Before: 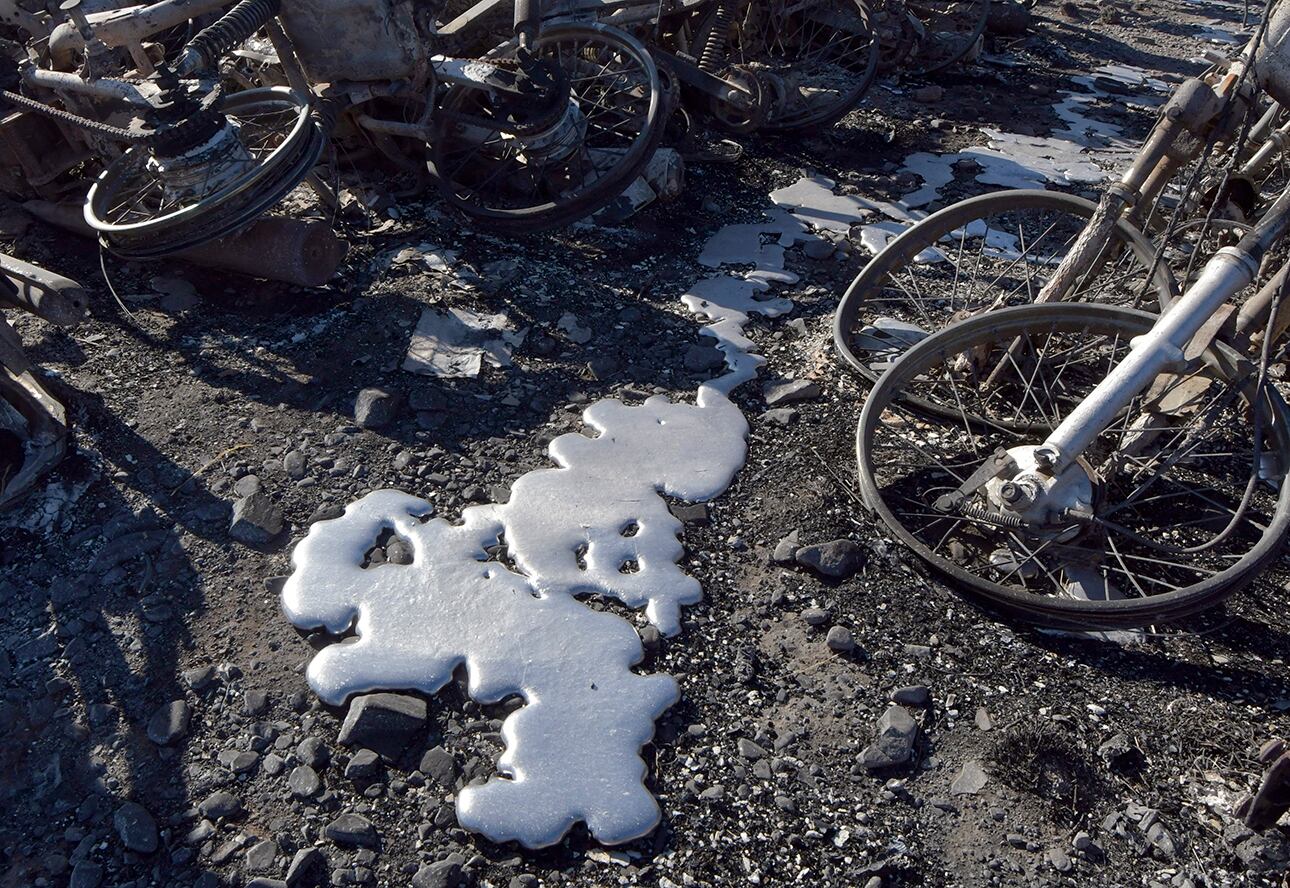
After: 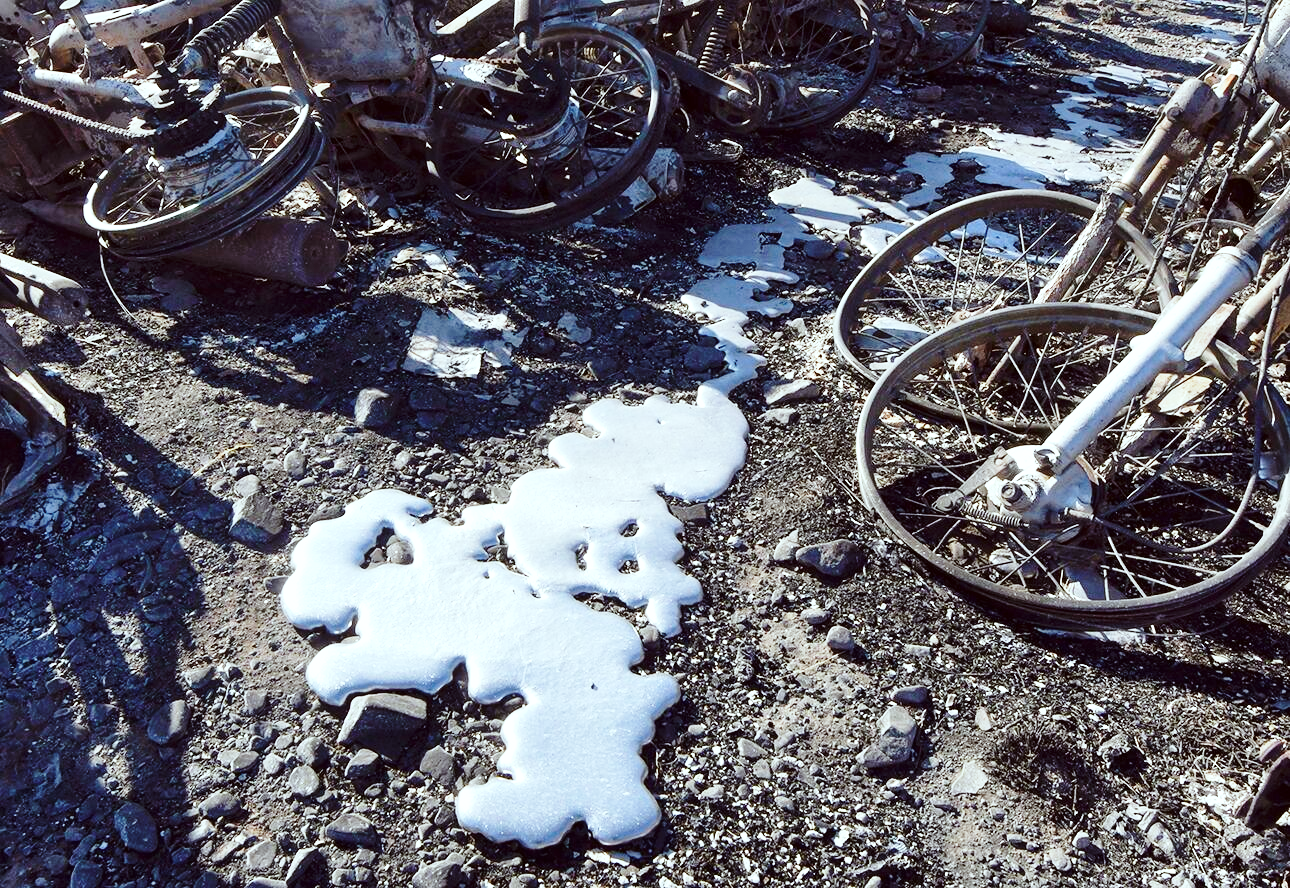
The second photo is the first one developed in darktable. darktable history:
color correction: highlights a* -5.04, highlights b* -3.21, shadows a* 3.77, shadows b* 4.11
base curve: curves: ch0 [(0, 0) (0.028, 0.03) (0.121, 0.232) (0.46, 0.748) (0.859, 0.968) (1, 1)], preserve colors none
exposure: exposure 0.606 EV, compensate highlight preservation false
shadows and highlights: shadows 31.26, highlights 1.49, highlights color adjustment 39.69%, soften with gaussian
